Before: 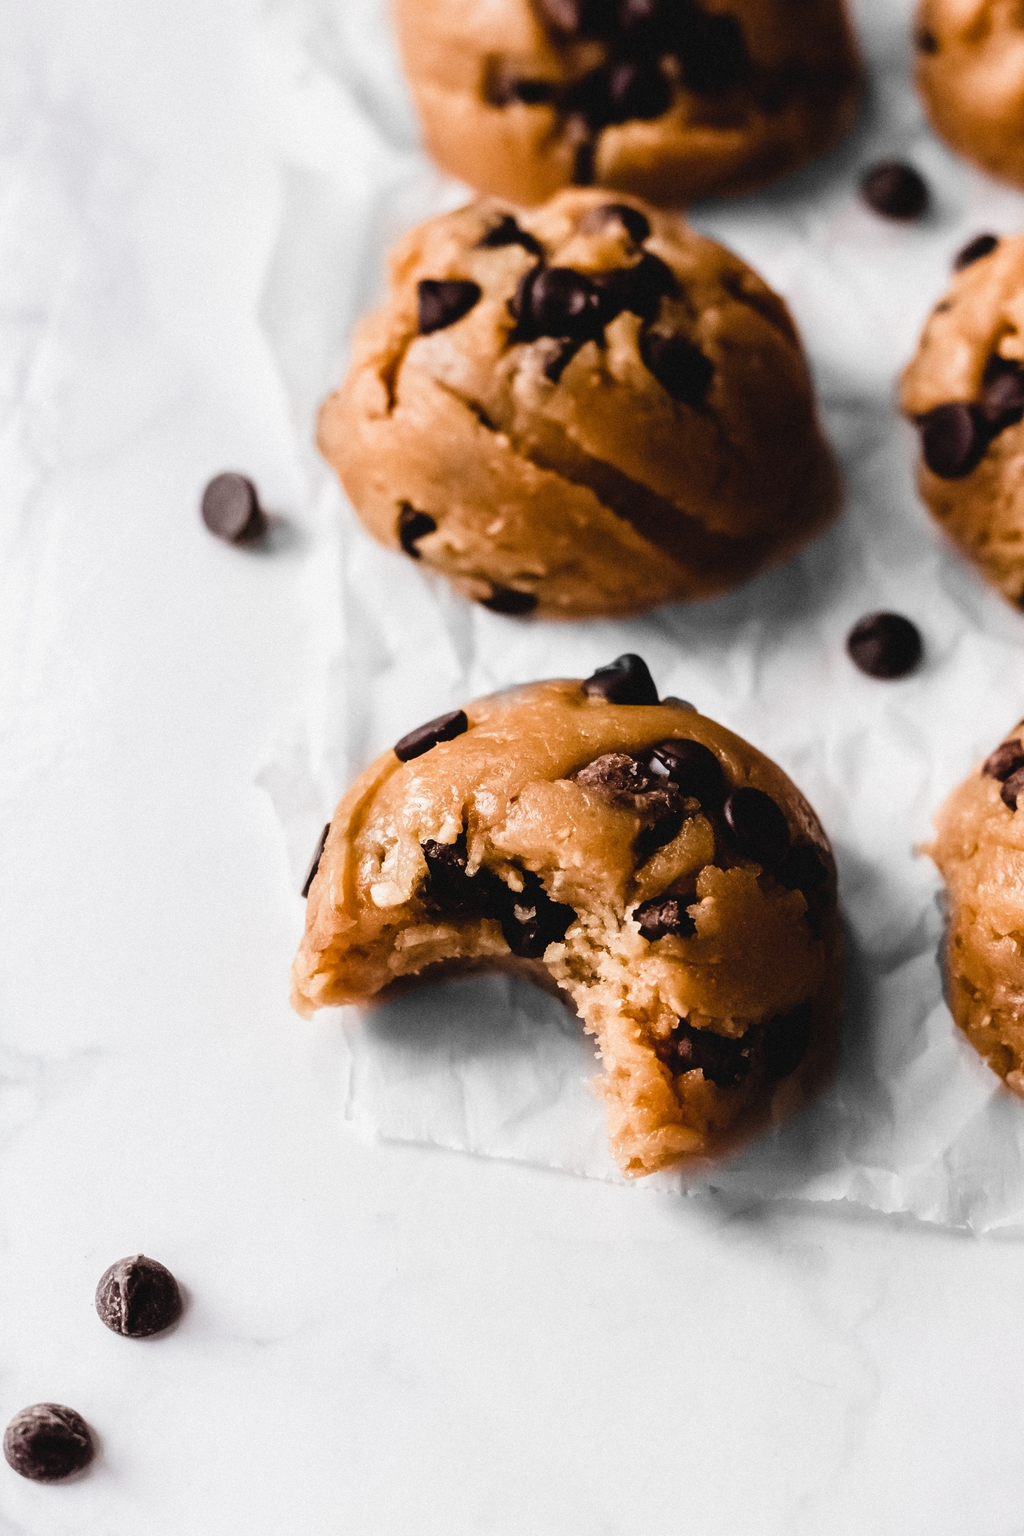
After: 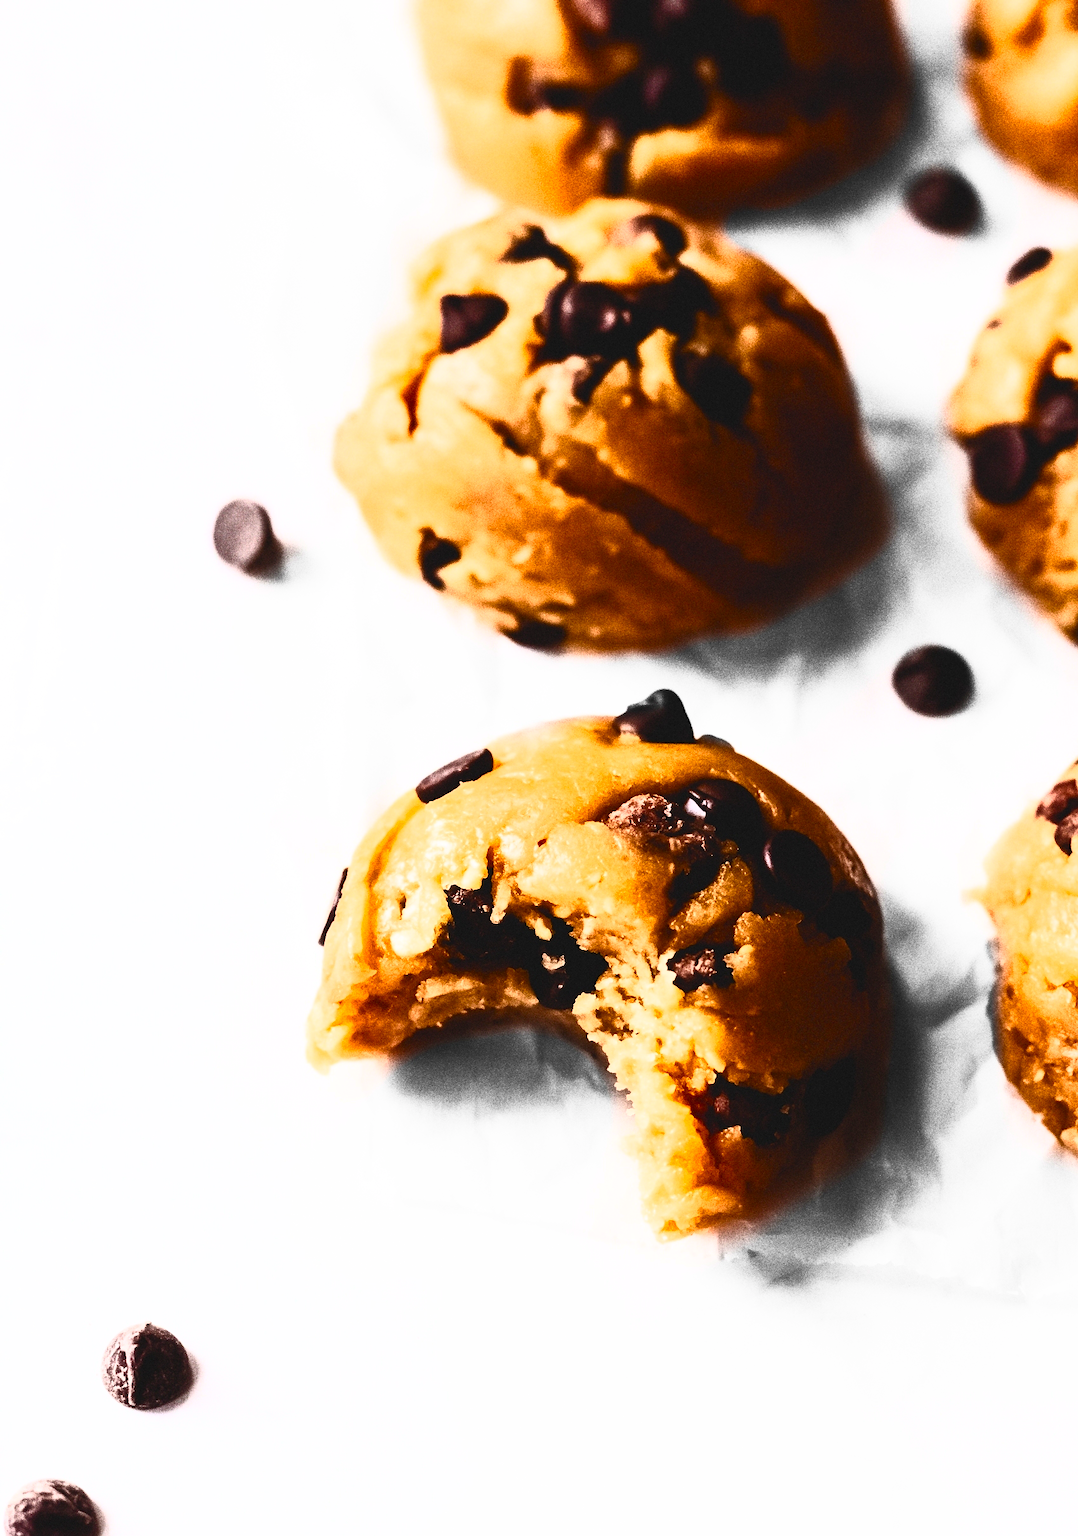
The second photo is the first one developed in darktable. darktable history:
crop and rotate: top 0%, bottom 5.097%
contrast brightness saturation: contrast 0.83, brightness 0.59, saturation 0.59
